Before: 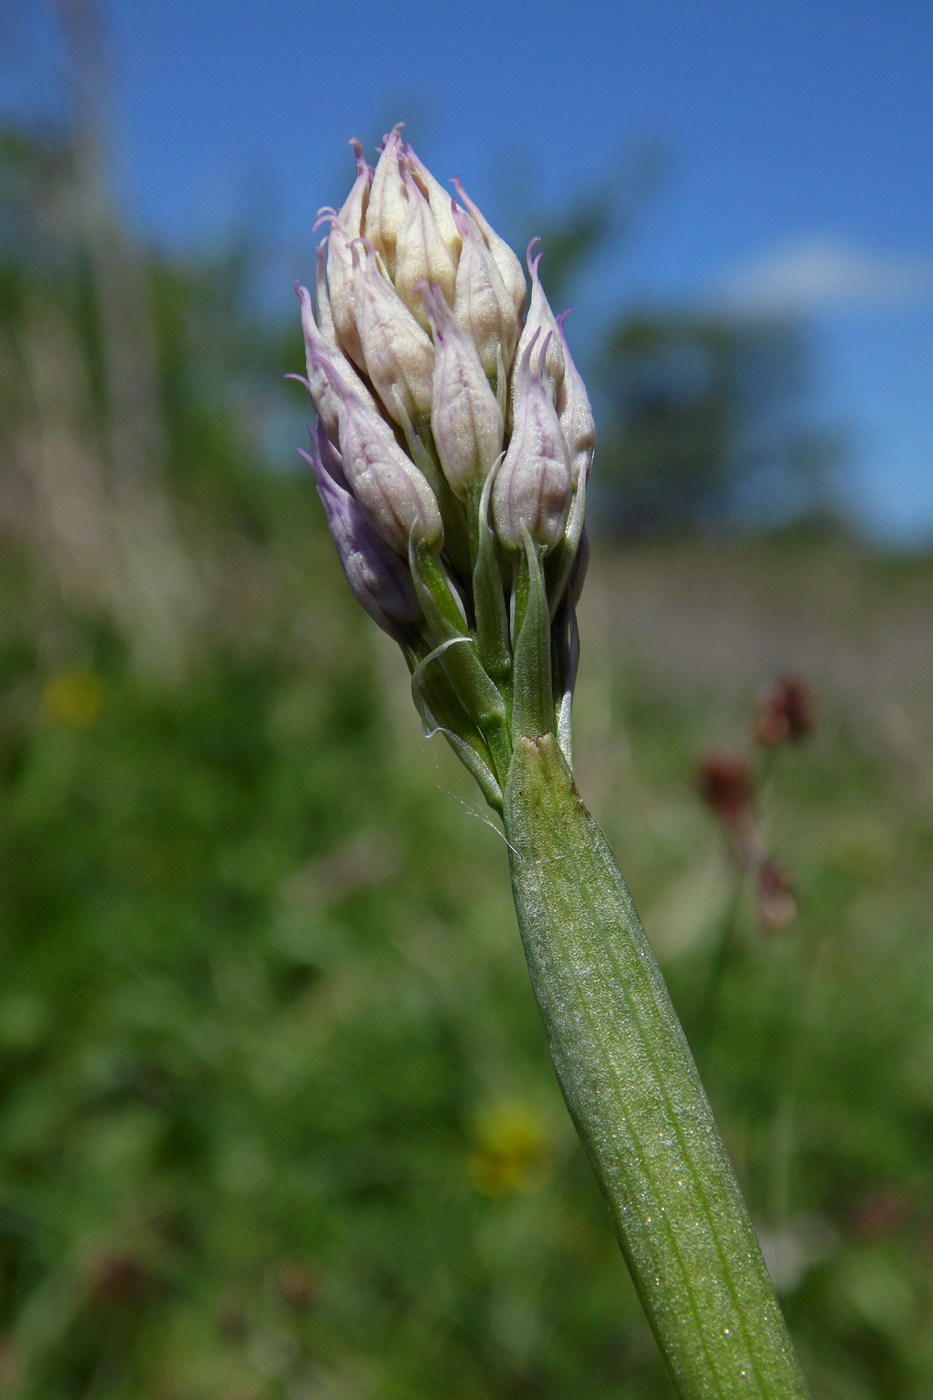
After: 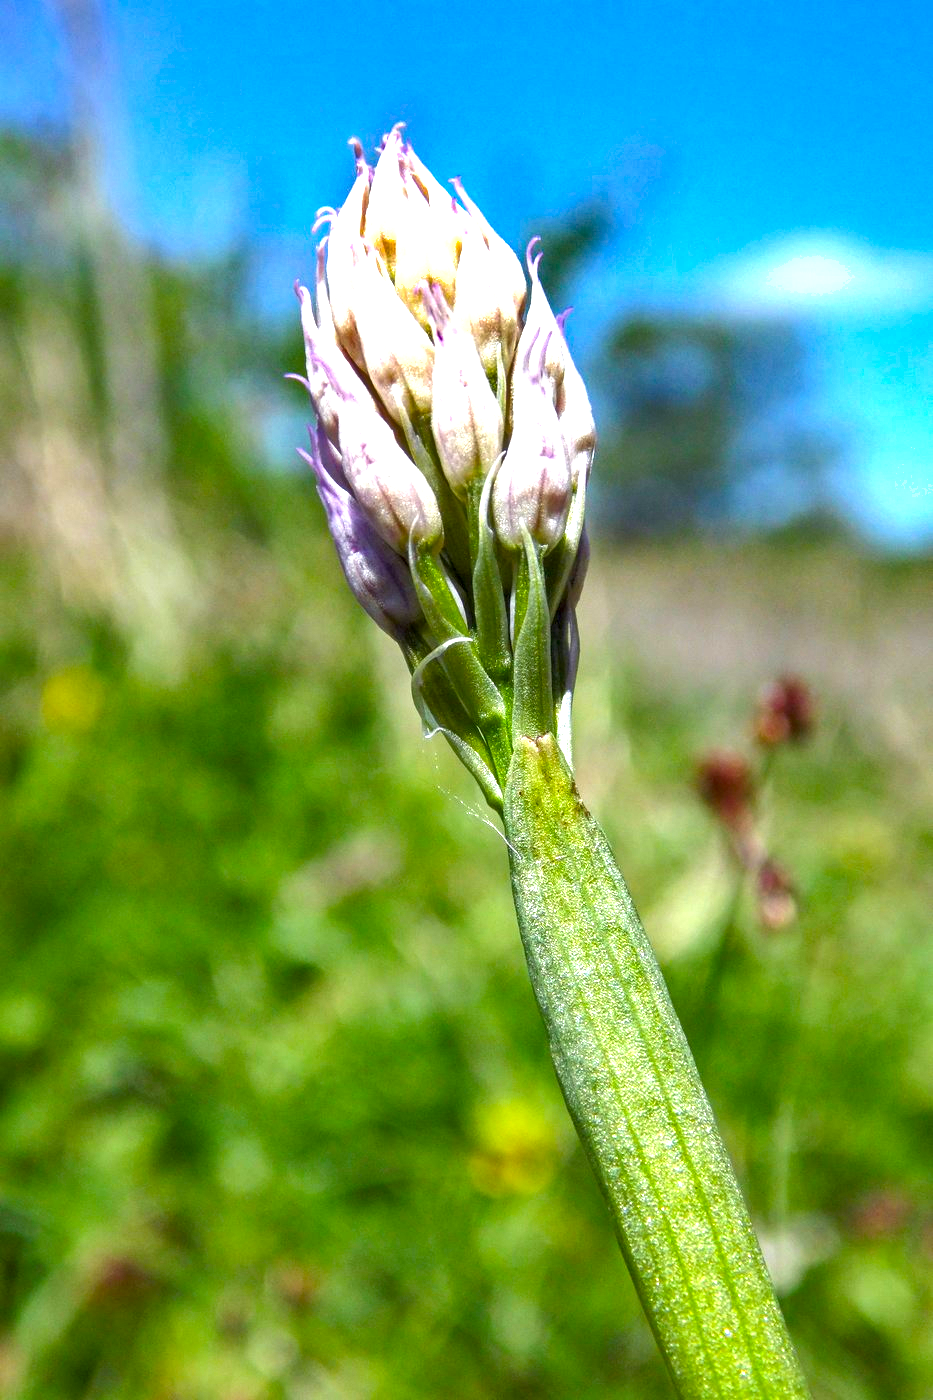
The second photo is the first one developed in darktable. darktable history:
local contrast: on, module defaults
shadows and highlights: soften with gaussian
exposure: black level correction 0.001, exposure 1.719 EV, compensate highlight preservation false
color balance rgb: perceptual saturation grading › global saturation 19.589%, global vibrance 20%
